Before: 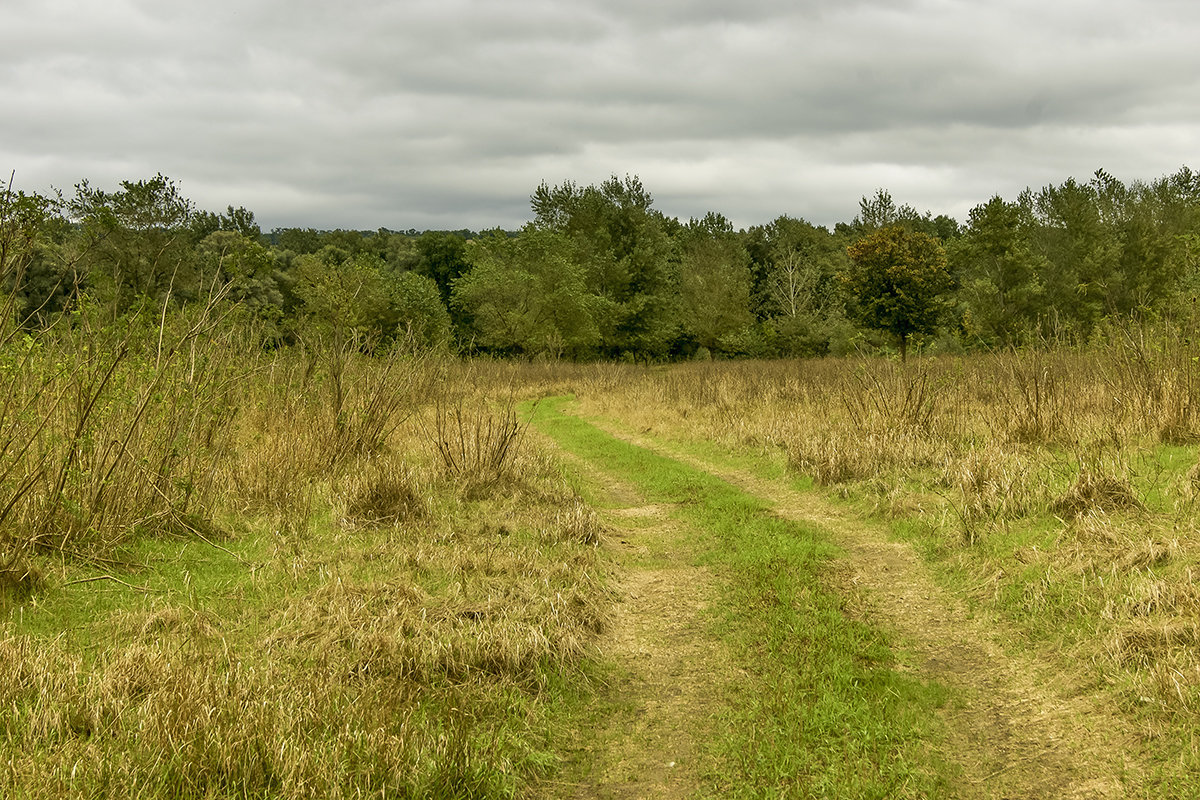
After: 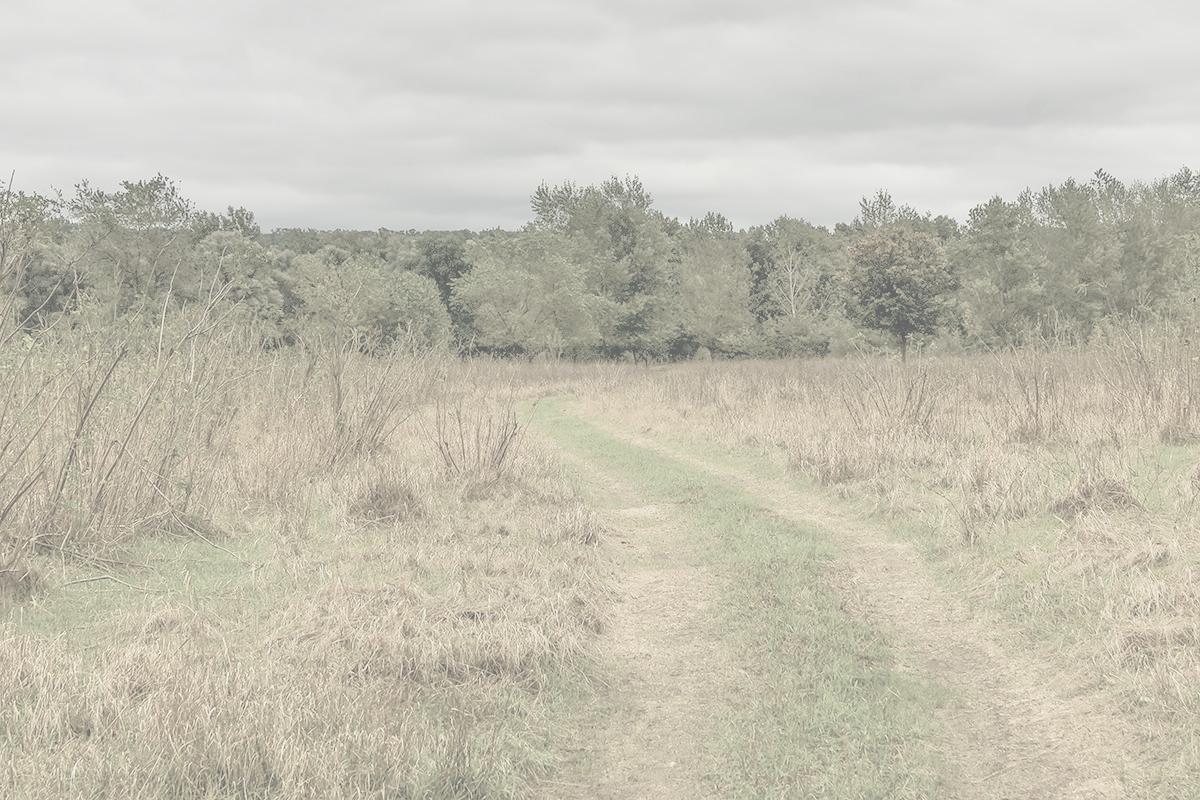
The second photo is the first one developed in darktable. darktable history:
contrast brightness saturation: contrast -0.32, brightness 0.75, saturation -0.78
local contrast: on, module defaults
